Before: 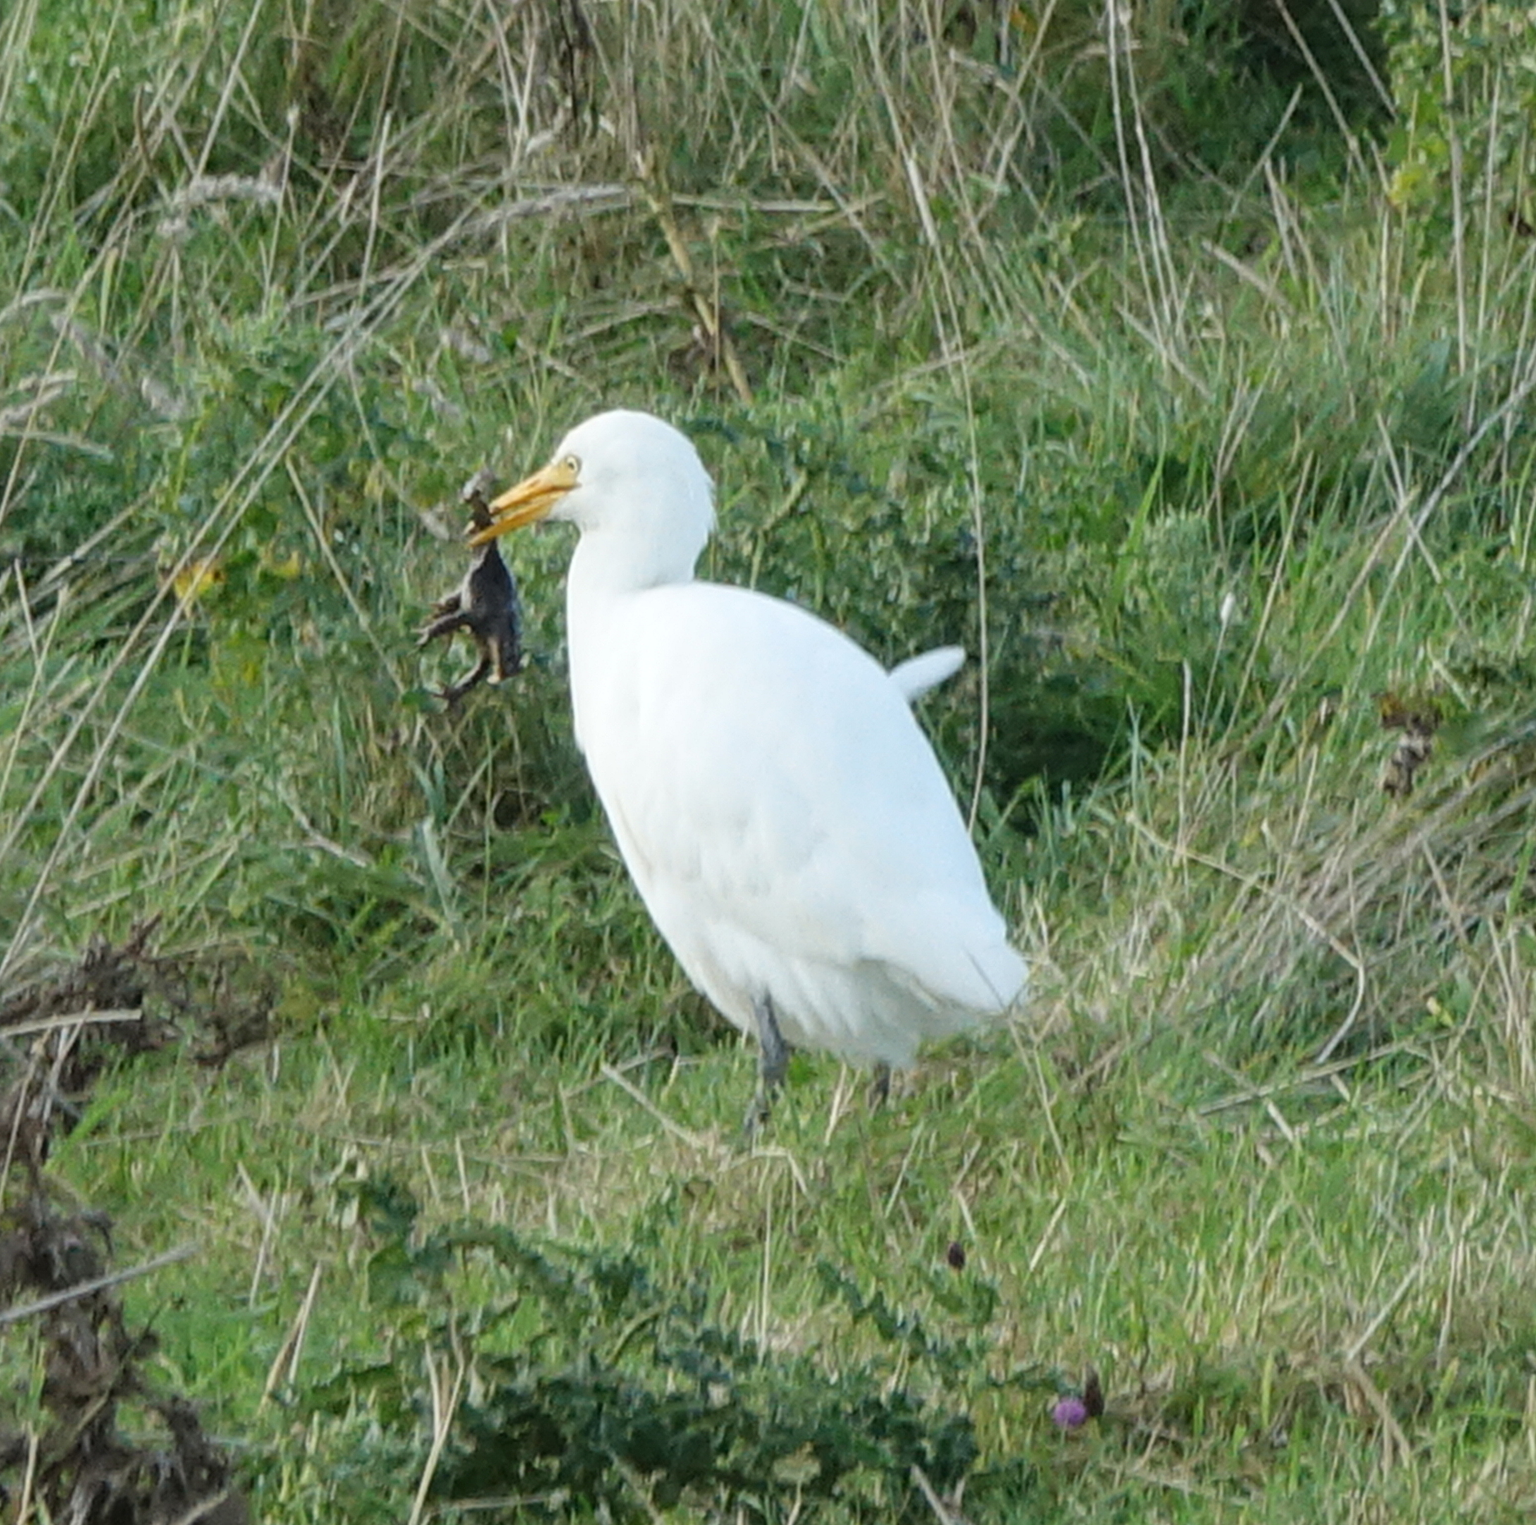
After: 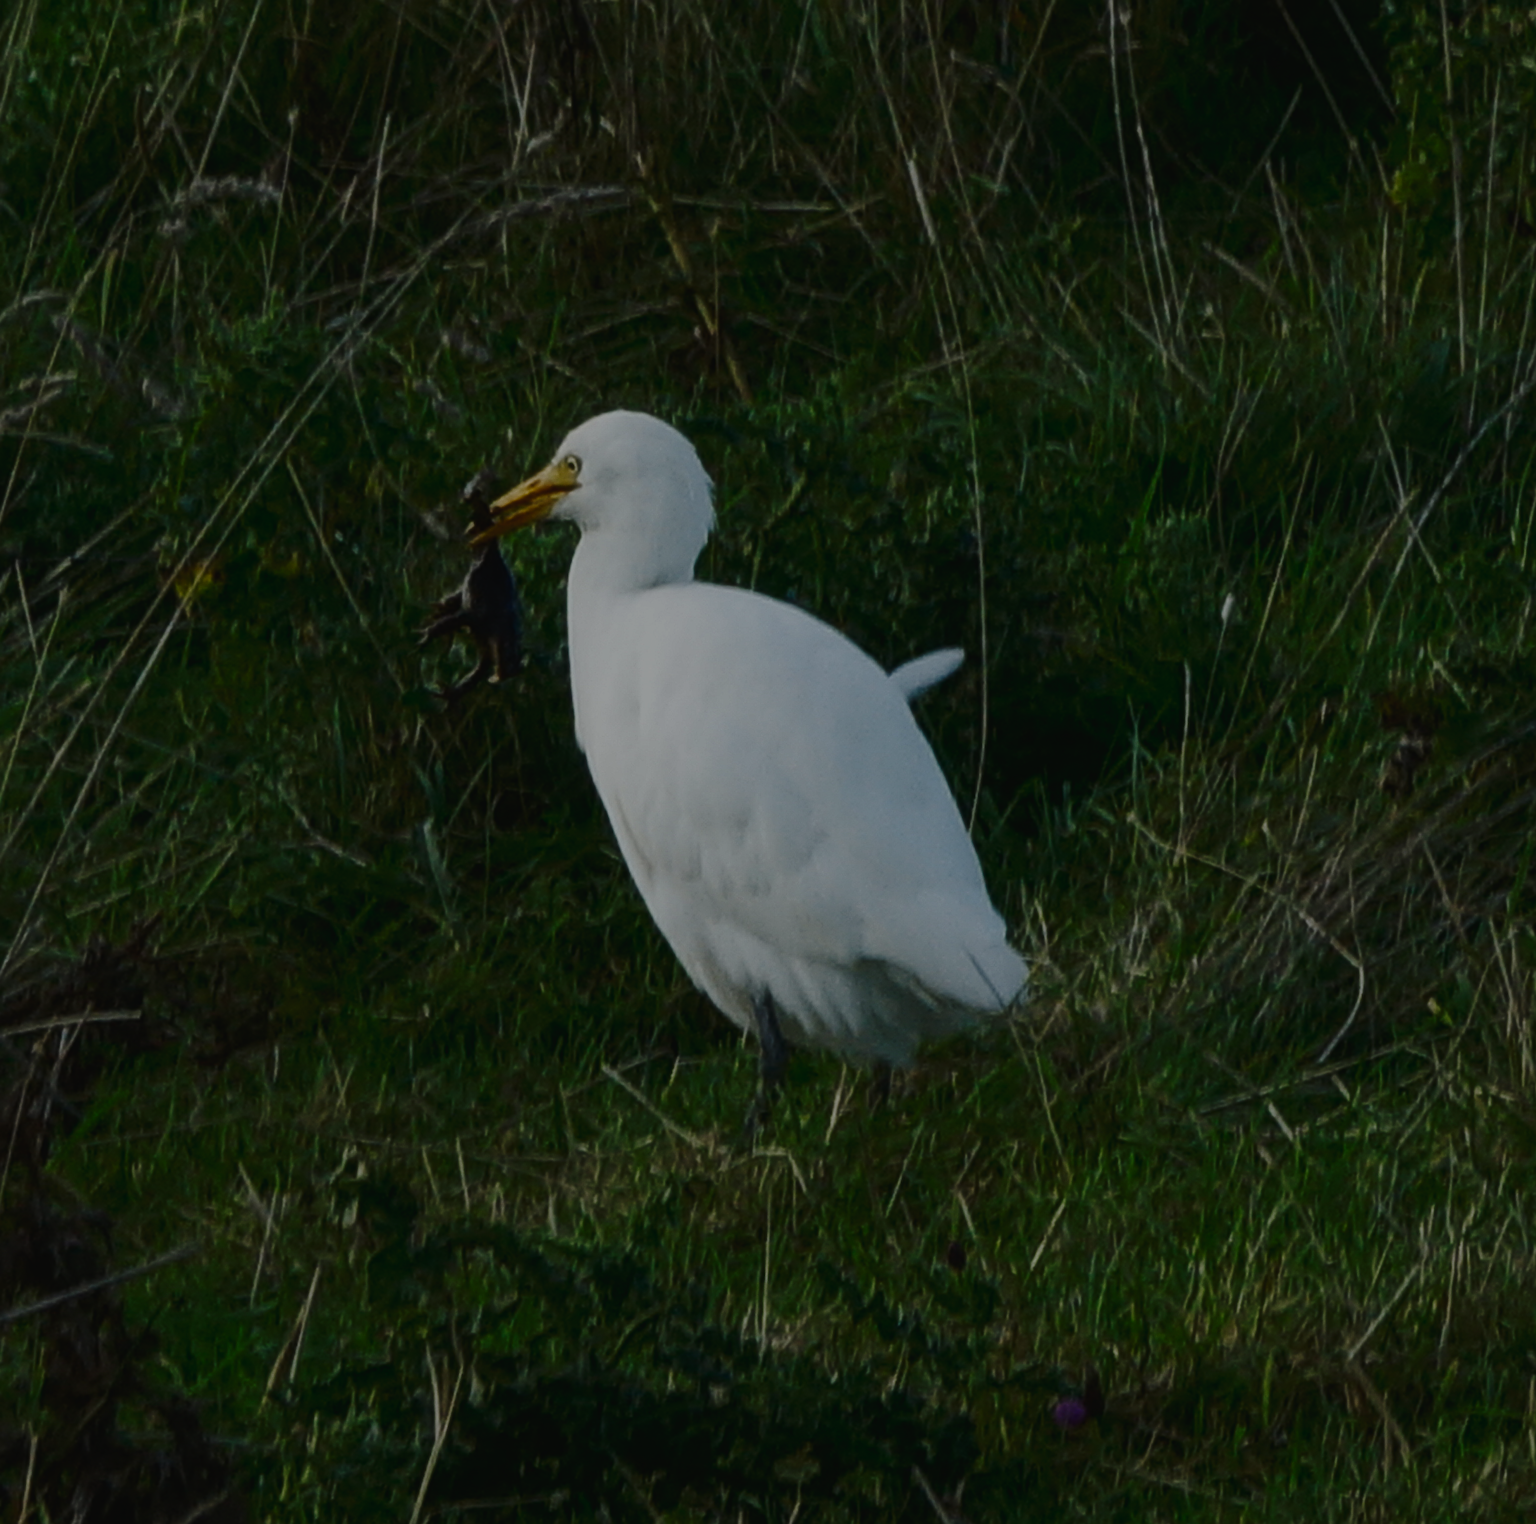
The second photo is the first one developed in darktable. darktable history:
exposure: exposure -2.383 EV, compensate highlight preservation false
sharpen: on, module defaults
contrast brightness saturation: contrast 0.409, brightness 0.052, saturation 0.251
tone curve: curves: ch0 [(0, 0.021) (0.049, 0.044) (0.157, 0.131) (0.359, 0.419) (0.469, 0.544) (0.634, 0.722) (0.839, 0.909) (0.998, 0.978)]; ch1 [(0, 0) (0.437, 0.408) (0.472, 0.47) (0.502, 0.503) (0.527, 0.53) (0.564, 0.573) (0.614, 0.654) (0.669, 0.748) (0.859, 0.899) (1, 1)]; ch2 [(0, 0) (0.33, 0.301) (0.421, 0.443) (0.487, 0.504) (0.502, 0.509) (0.535, 0.537) (0.565, 0.595) (0.608, 0.667) (1, 1)], preserve colors none
